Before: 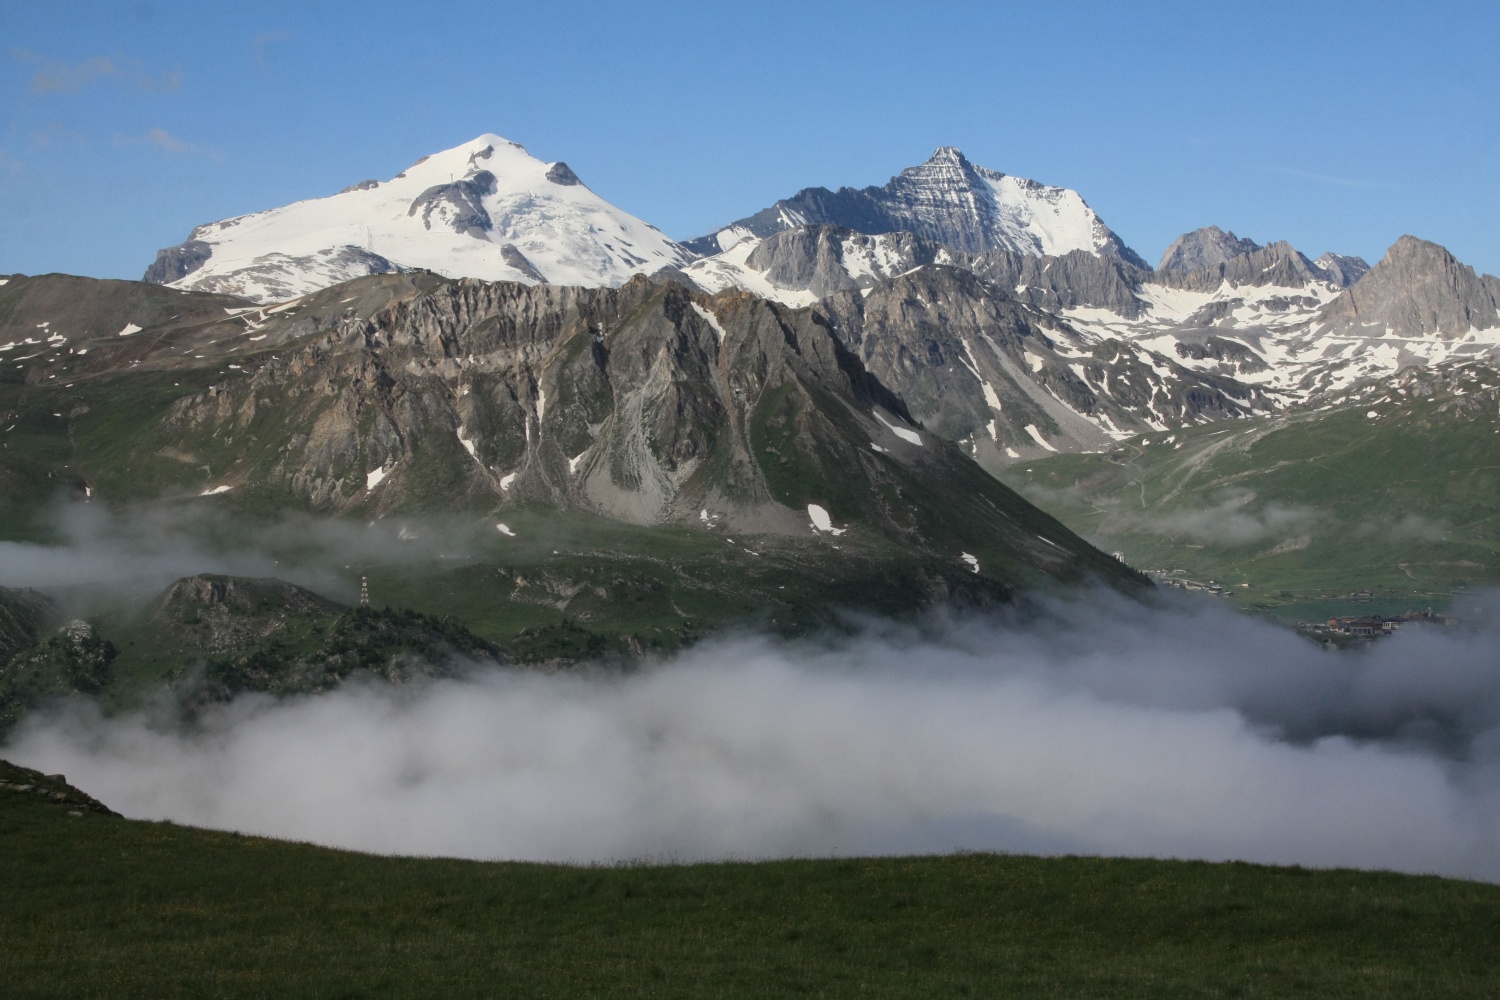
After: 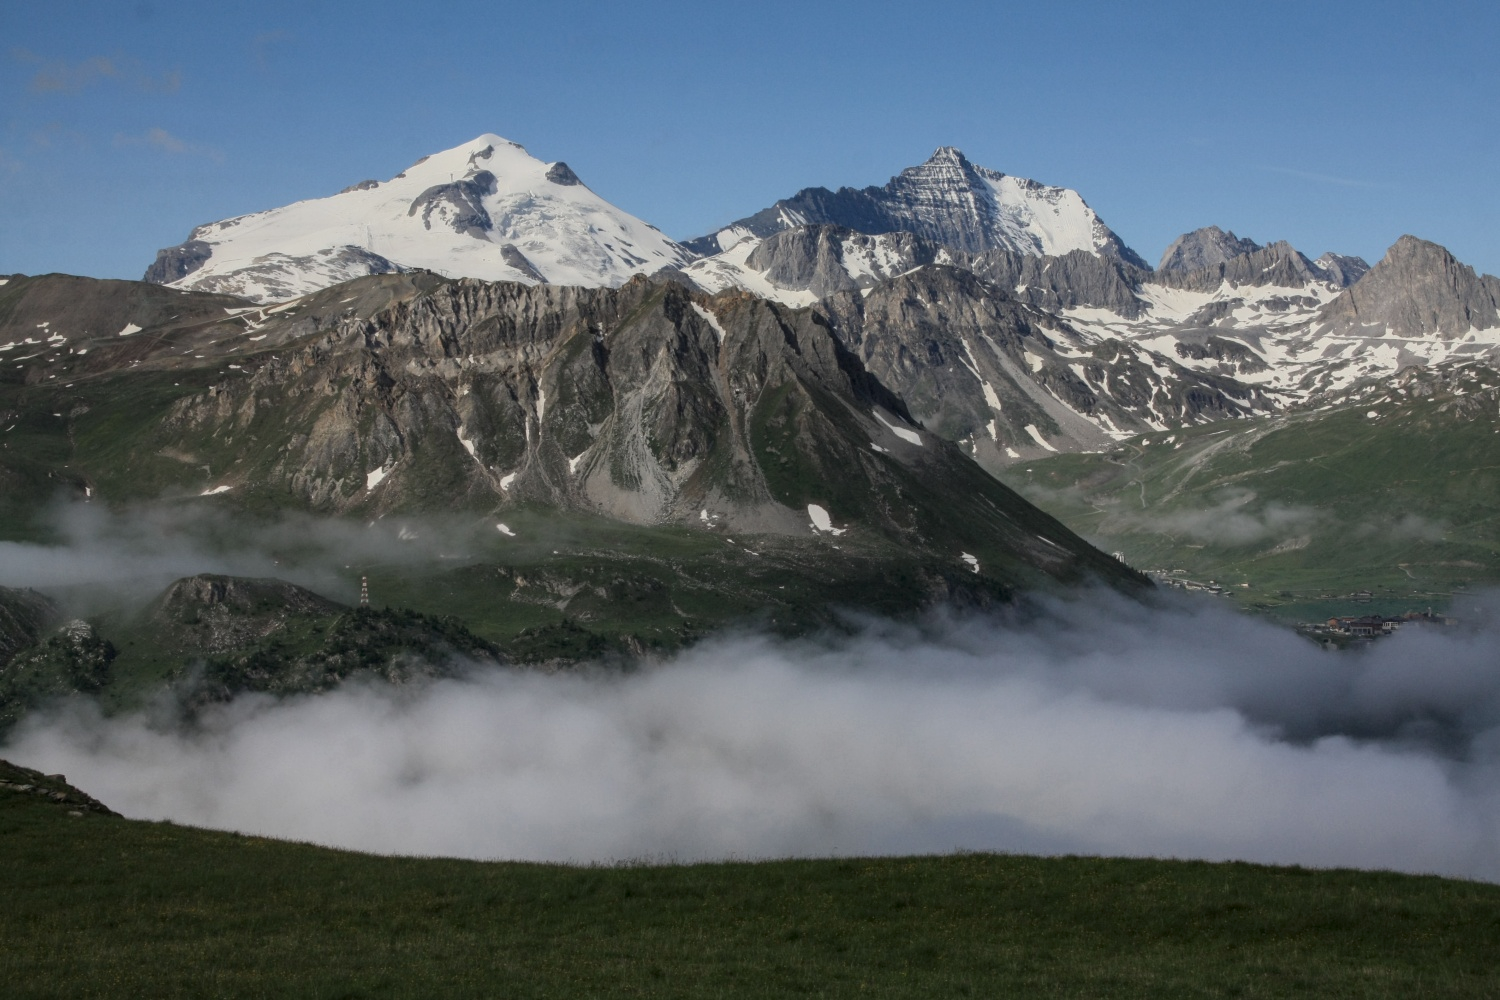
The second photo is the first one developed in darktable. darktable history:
local contrast: on, module defaults
graduated density: on, module defaults
